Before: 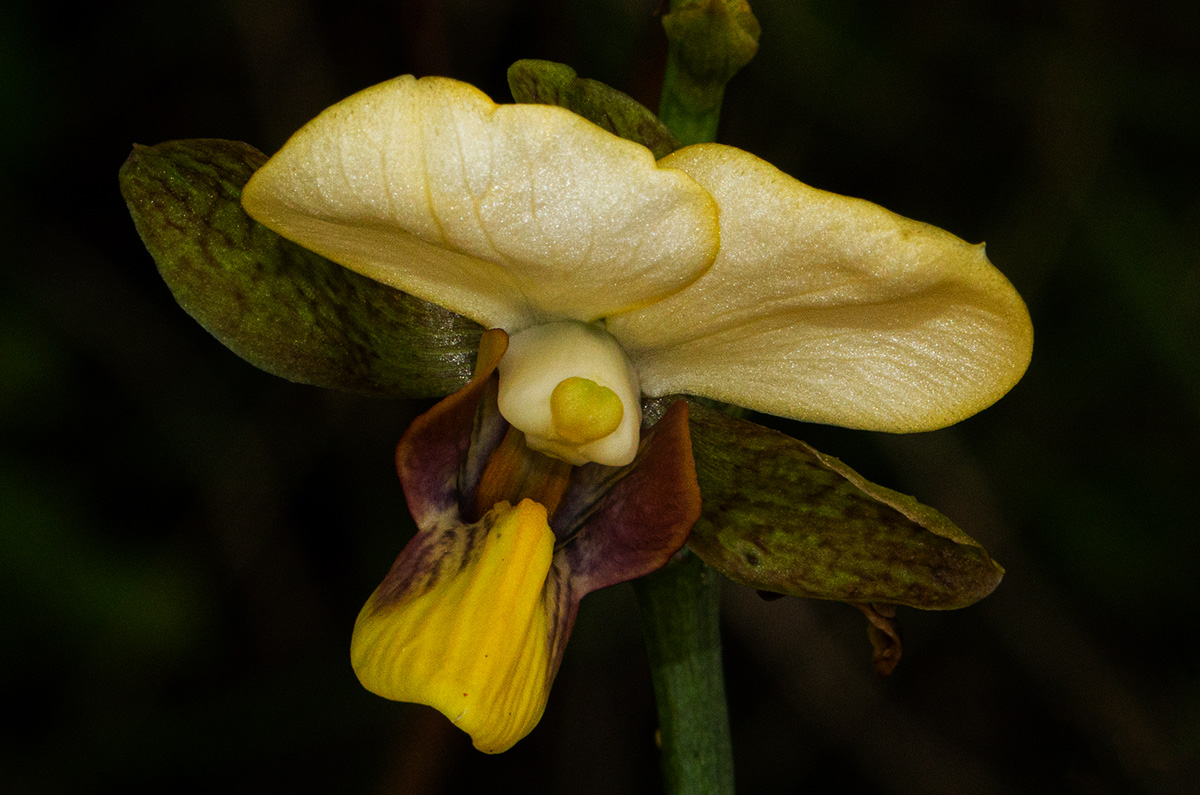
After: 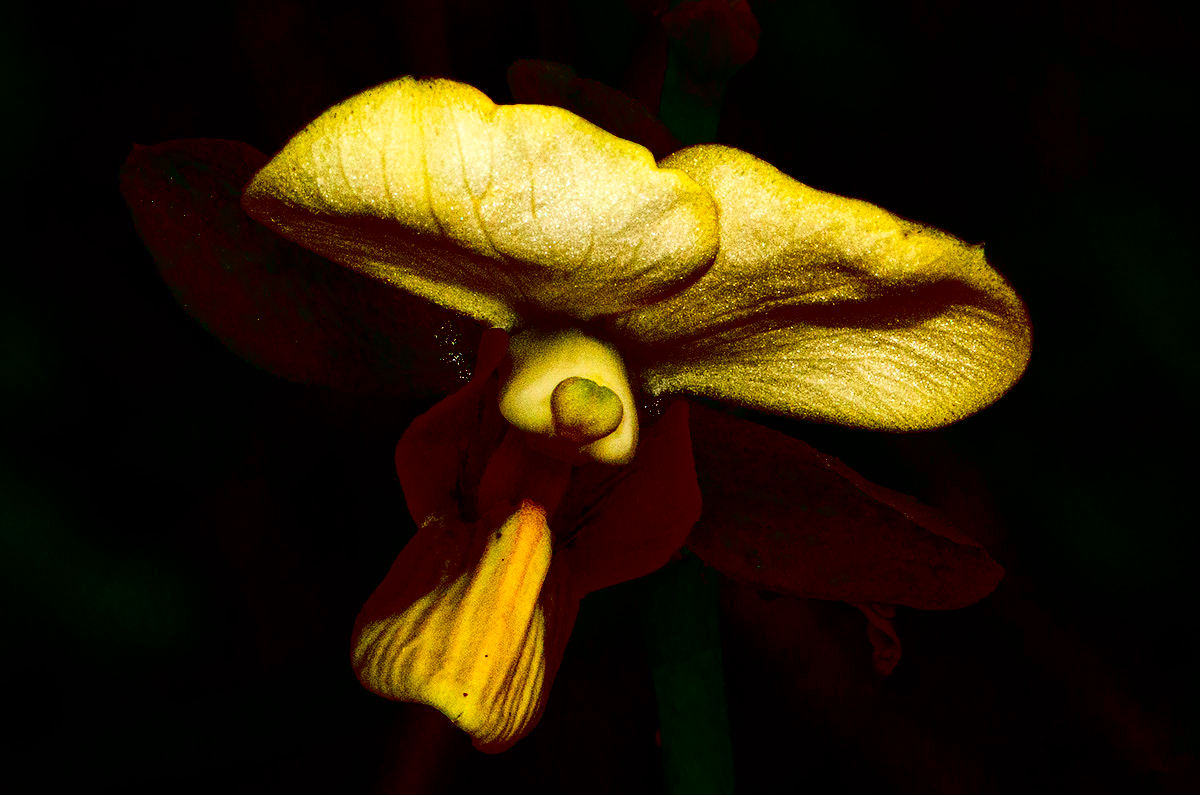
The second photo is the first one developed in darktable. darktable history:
contrast brightness saturation: contrast 0.77, brightness -1, saturation 1
local contrast: mode bilateral grid, contrast 25, coarseness 60, detail 151%, midtone range 0.2
color balance: mode lift, gamma, gain (sRGB)
